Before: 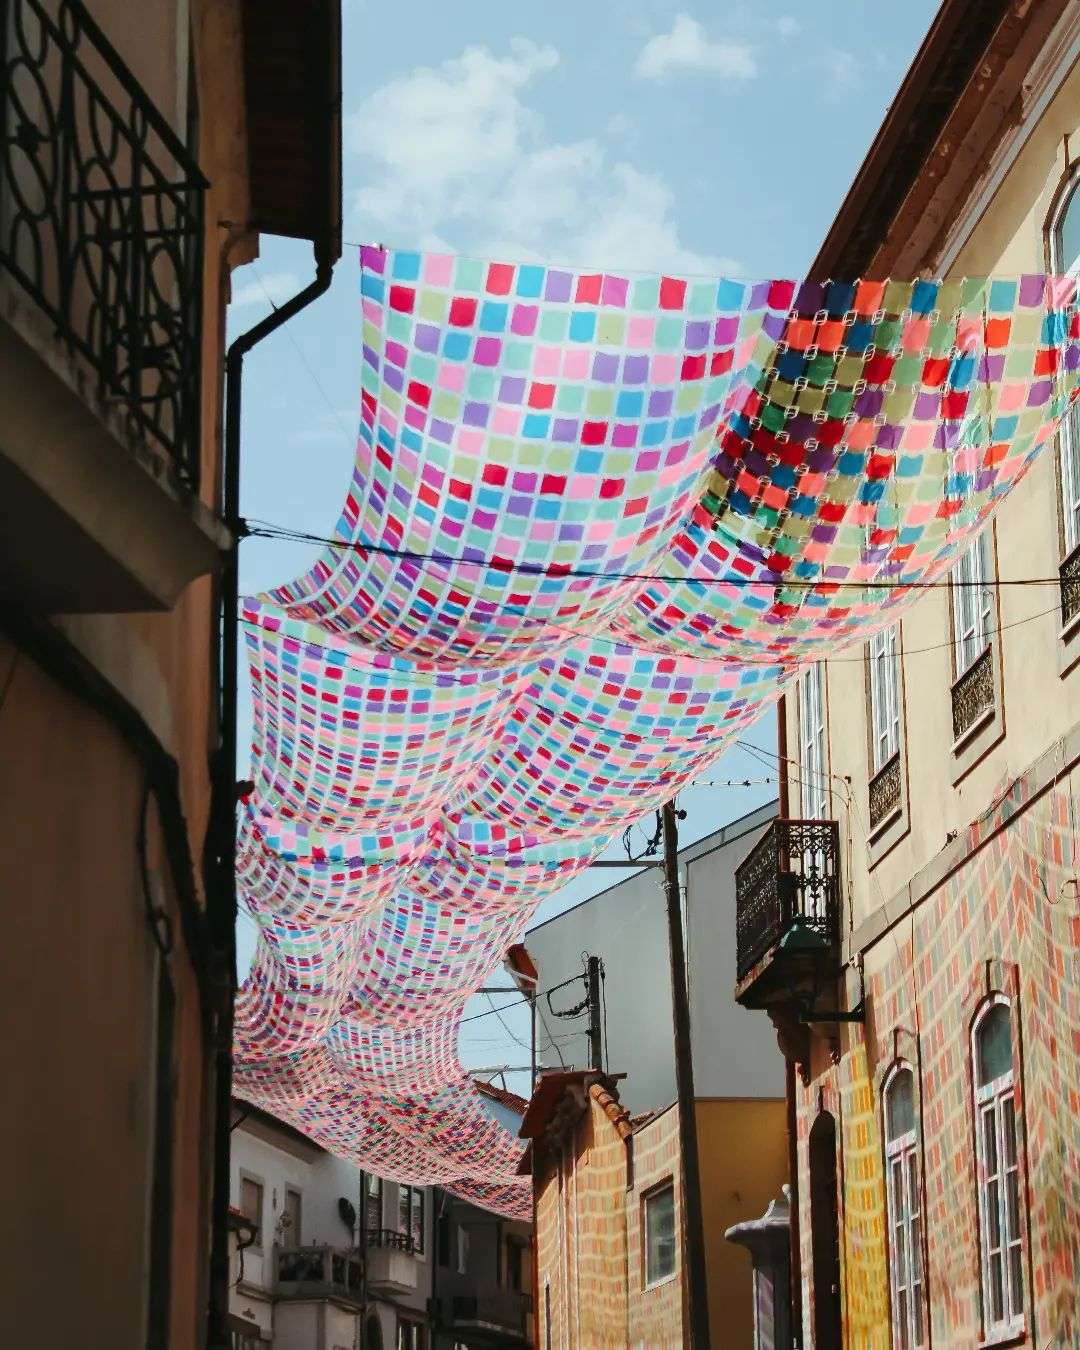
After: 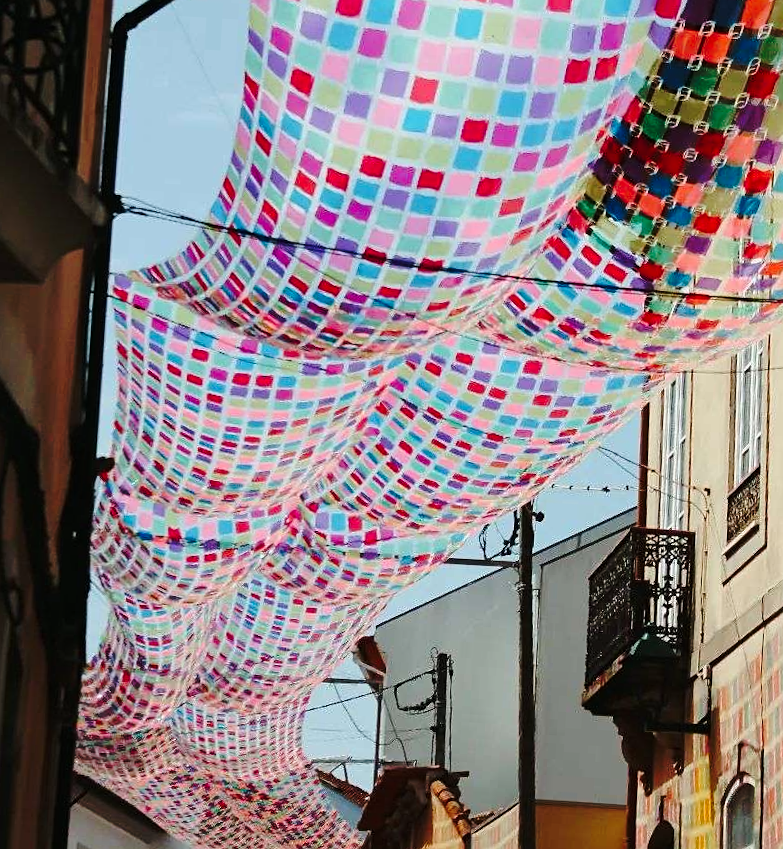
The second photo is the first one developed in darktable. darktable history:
base curve: curves: ch0 [(0, 0) (0.073, 0.04) (0.157, 0.139) (0.492, 0.492) (0.758, 0.758) (1, 1)], preserve colors none
exposure: compensate highlight preservation false
sharpen: amount 0.2
crop and rotate: angle -3.37°, left 9.79%, top 20.73%, right 12.42%, bottom 11.82%
